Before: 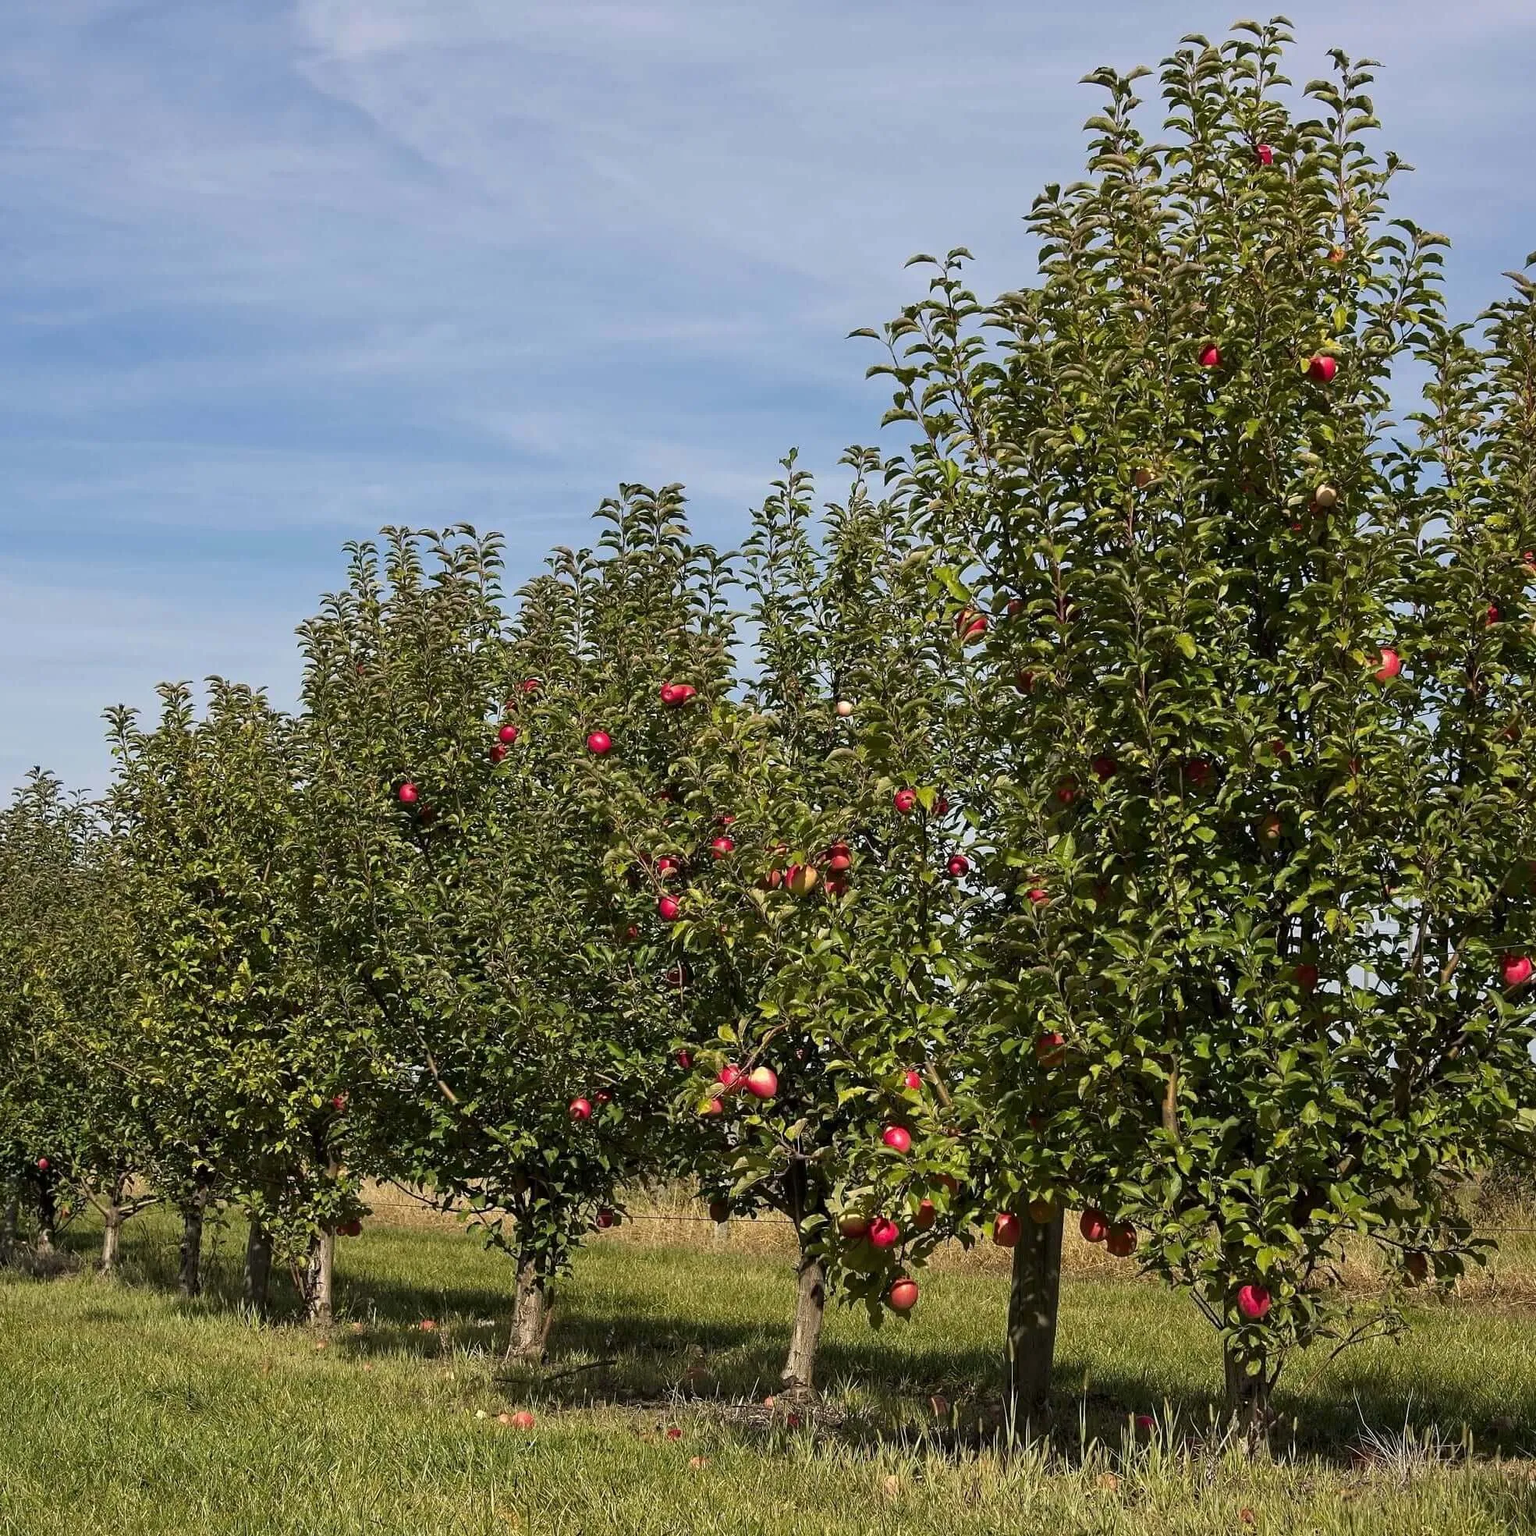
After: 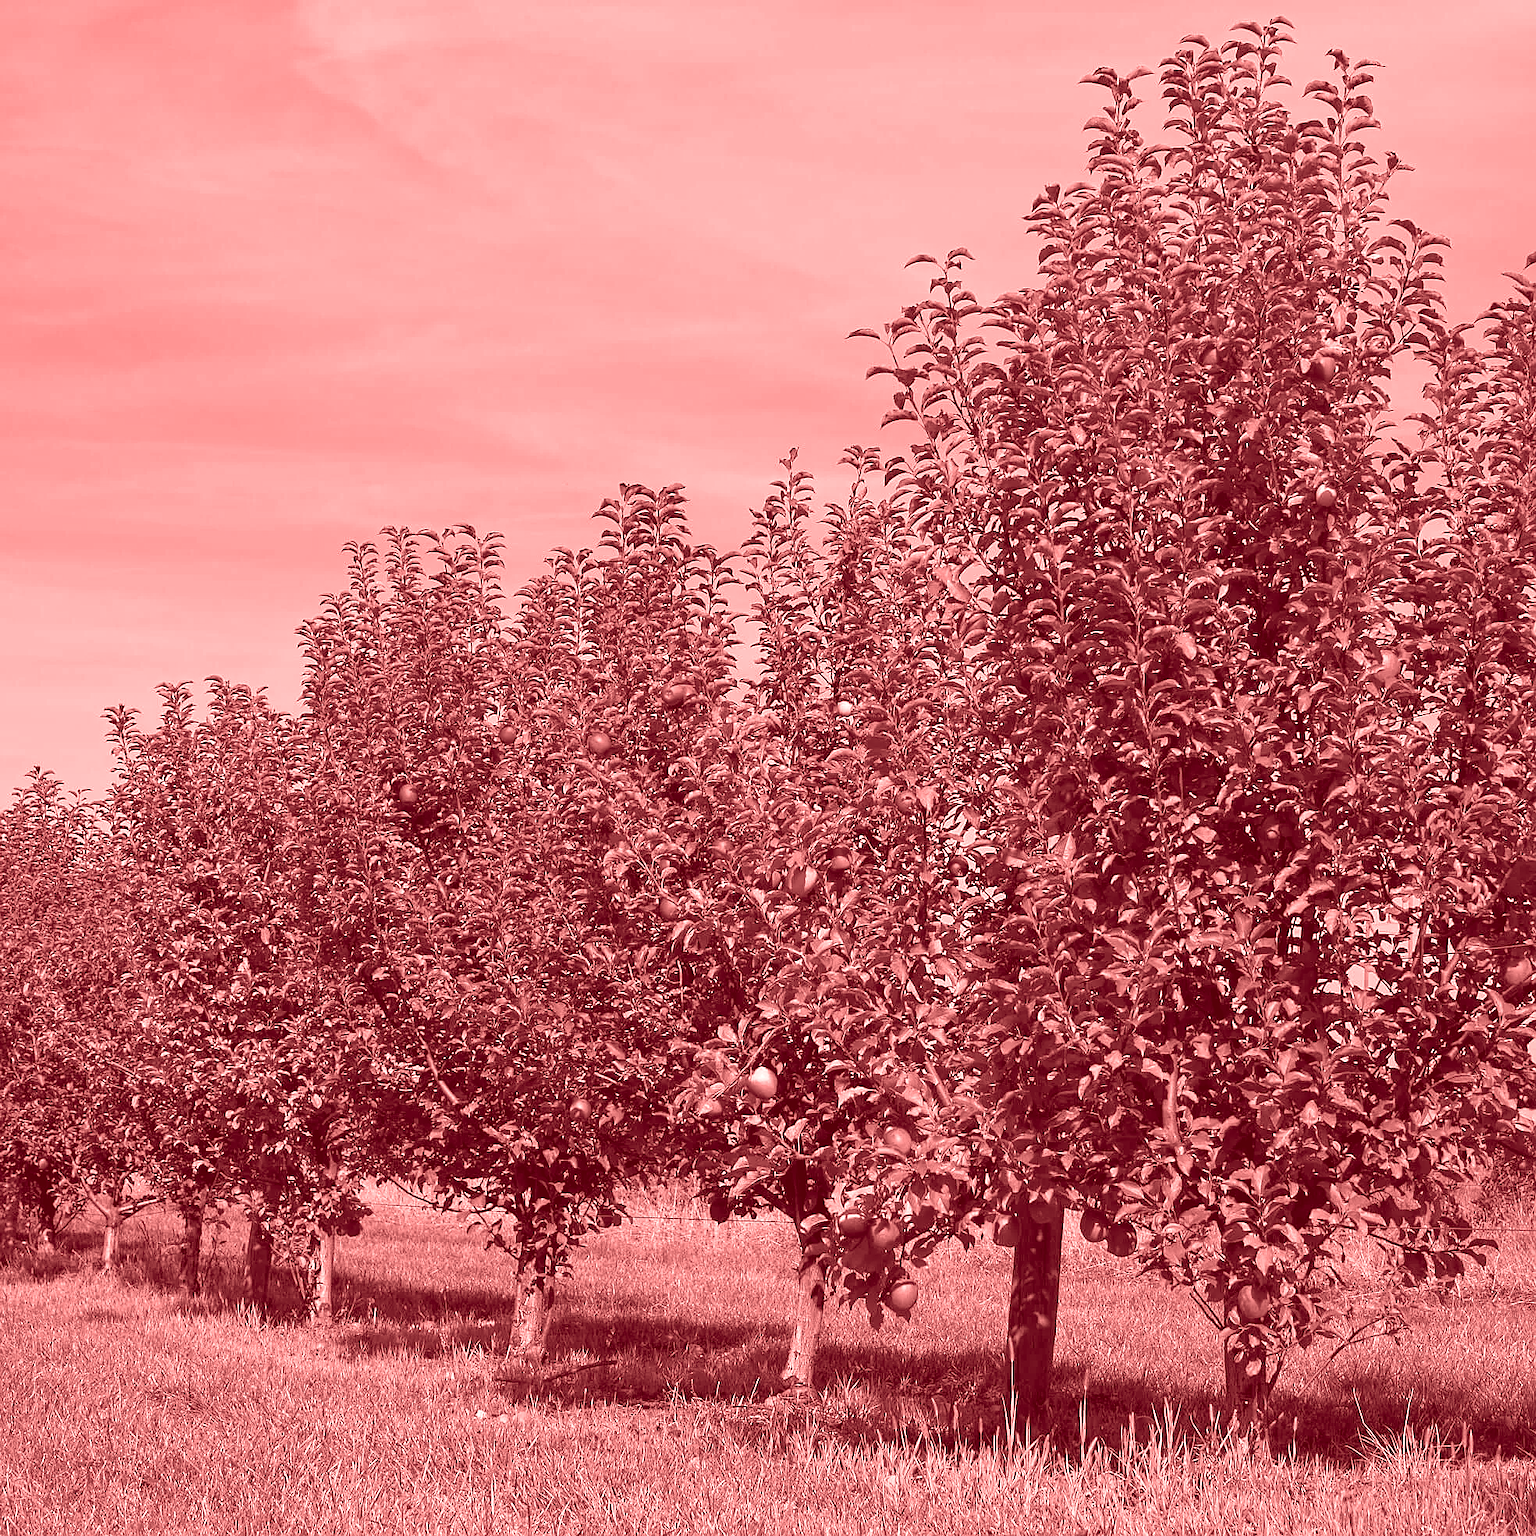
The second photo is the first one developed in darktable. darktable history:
colorize: saturation 60%, source mix 100%
color calibration: output R [0.994, 0.059, -0.119, 0], output G [-0.036, 1.09, -0.119, 0], output B [0.078, -0.108, 0.961, 0], illuminant custom, x 0.371, y 0.382, temperature 4281.14 K
sharpen: radius 0.969, amount 0.604
exposure: black level correction 0.001, compensate highlight preservation false
